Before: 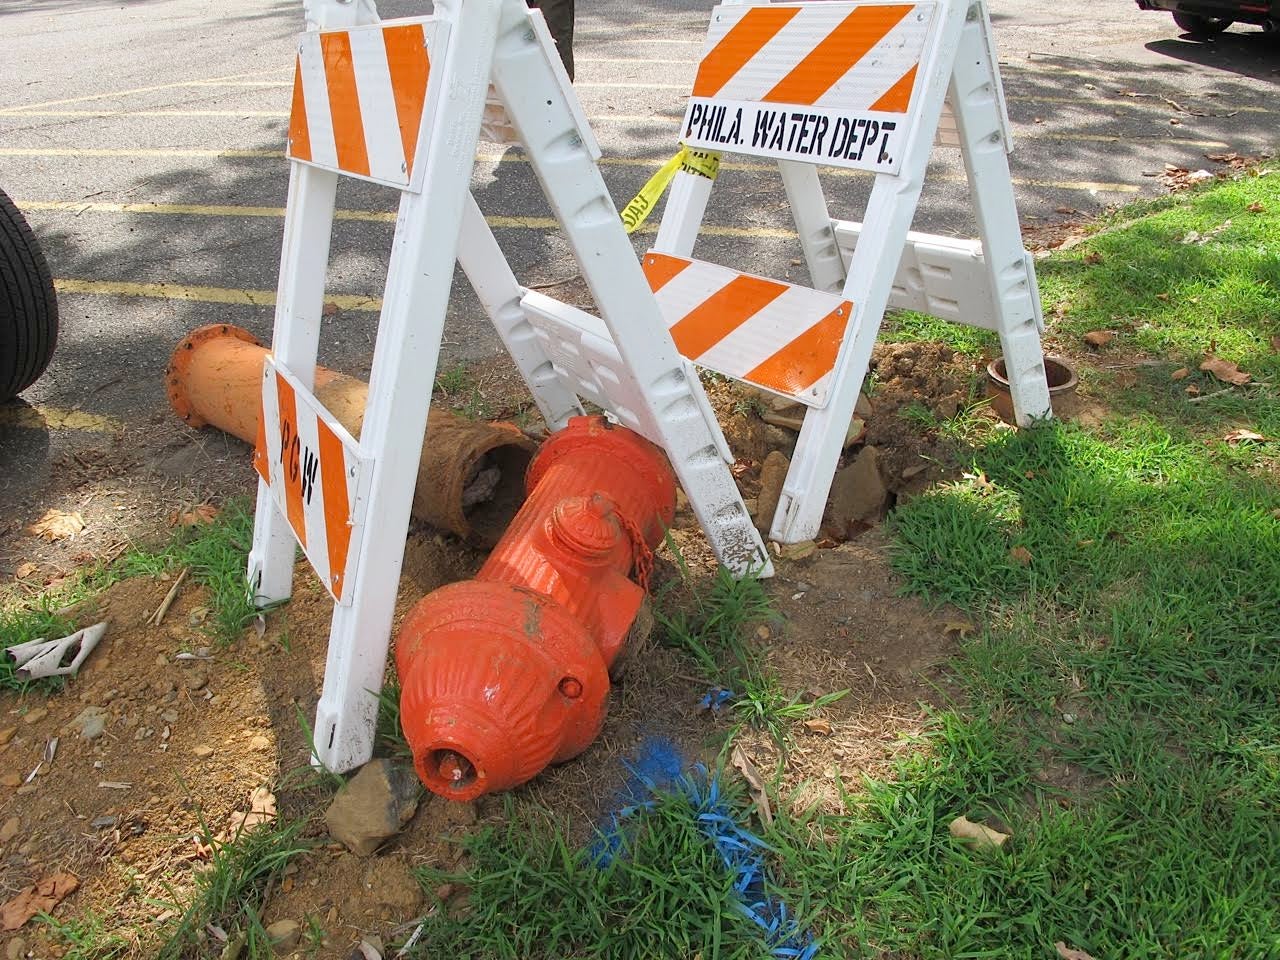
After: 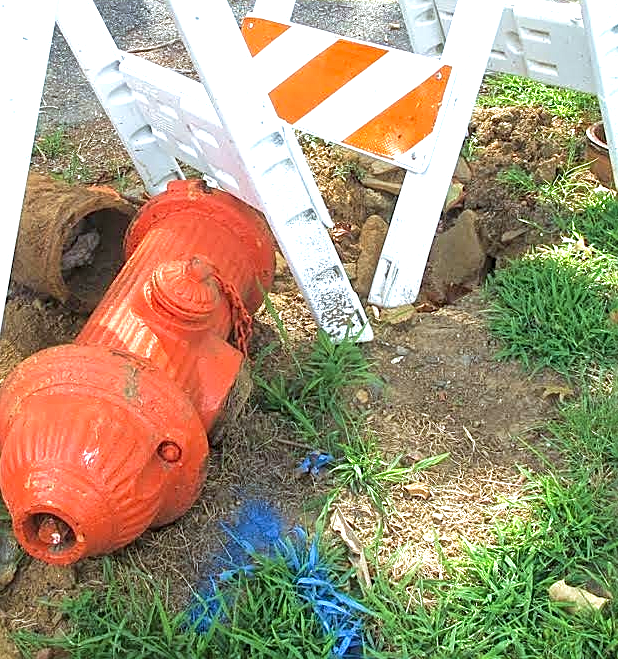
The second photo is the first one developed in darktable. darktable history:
crop: left 31.379%, top 24.658%, right 20.326%, bottom 6.628%
exposure: black level correction 0, exposure 1 EV, compensate exposure bias true, compensate highlight preservation false
sharpen: on, module defaults
velvia: on, module defaults
white balance: red 0.925, blue 1.046
local contrast: on, module defaults
